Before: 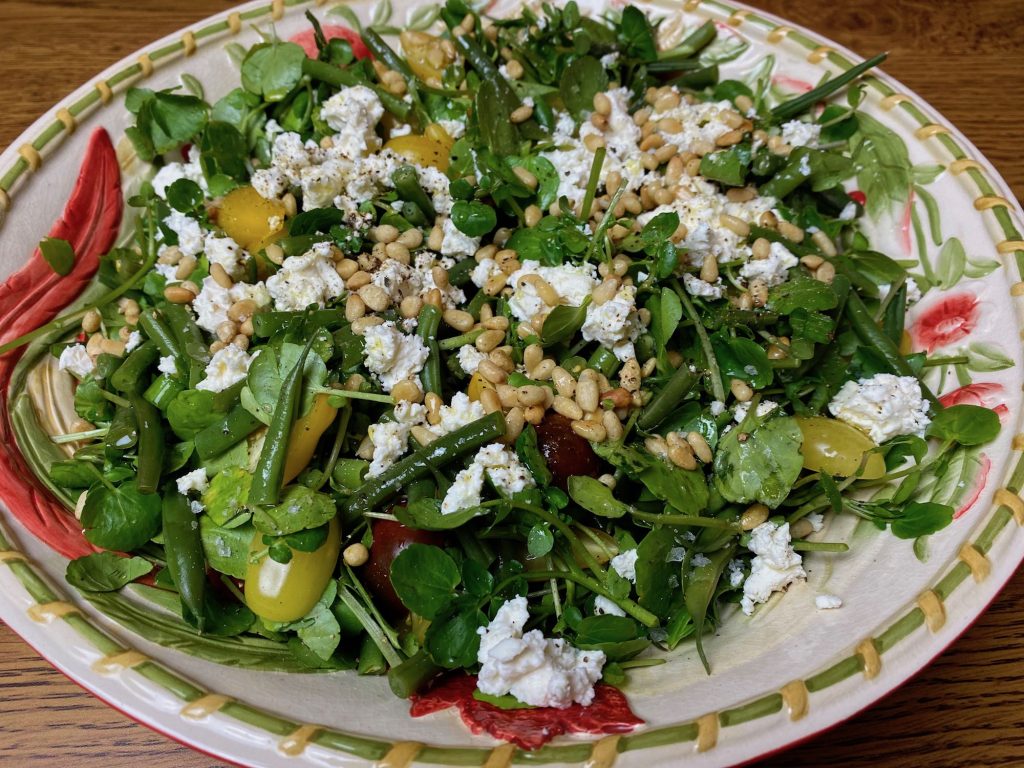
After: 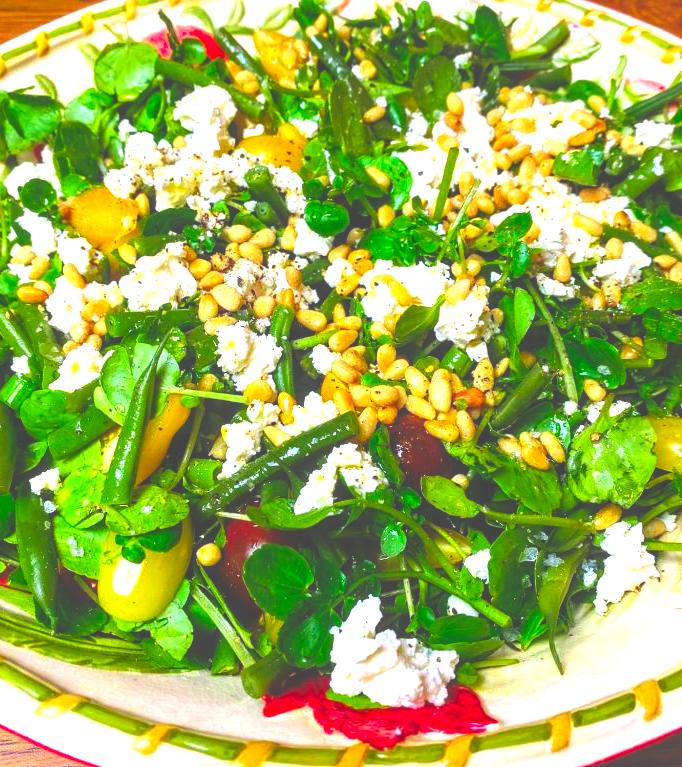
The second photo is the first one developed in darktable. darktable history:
crop and rotate: left 14.376%, right 18.977%
exposure: black level correction -0.024, exposure 1.396 EV, compensate exposure bias true, compensate highlight preservation false
local contrast: on, module defaults
color correction: highlights b* -0.034, saturation 2.17
